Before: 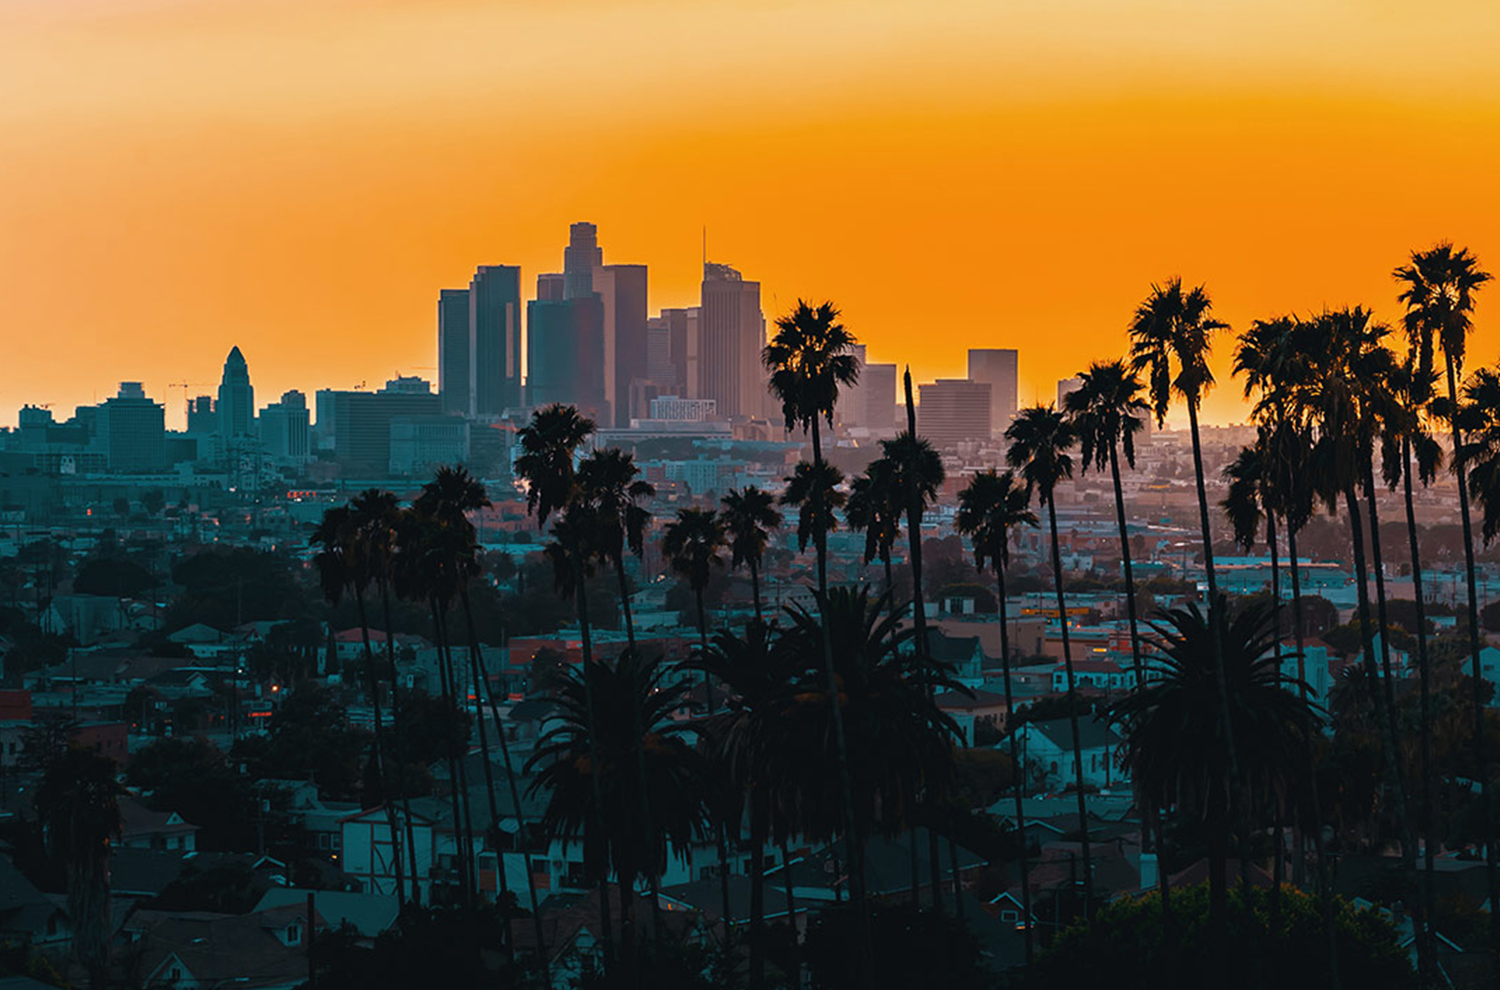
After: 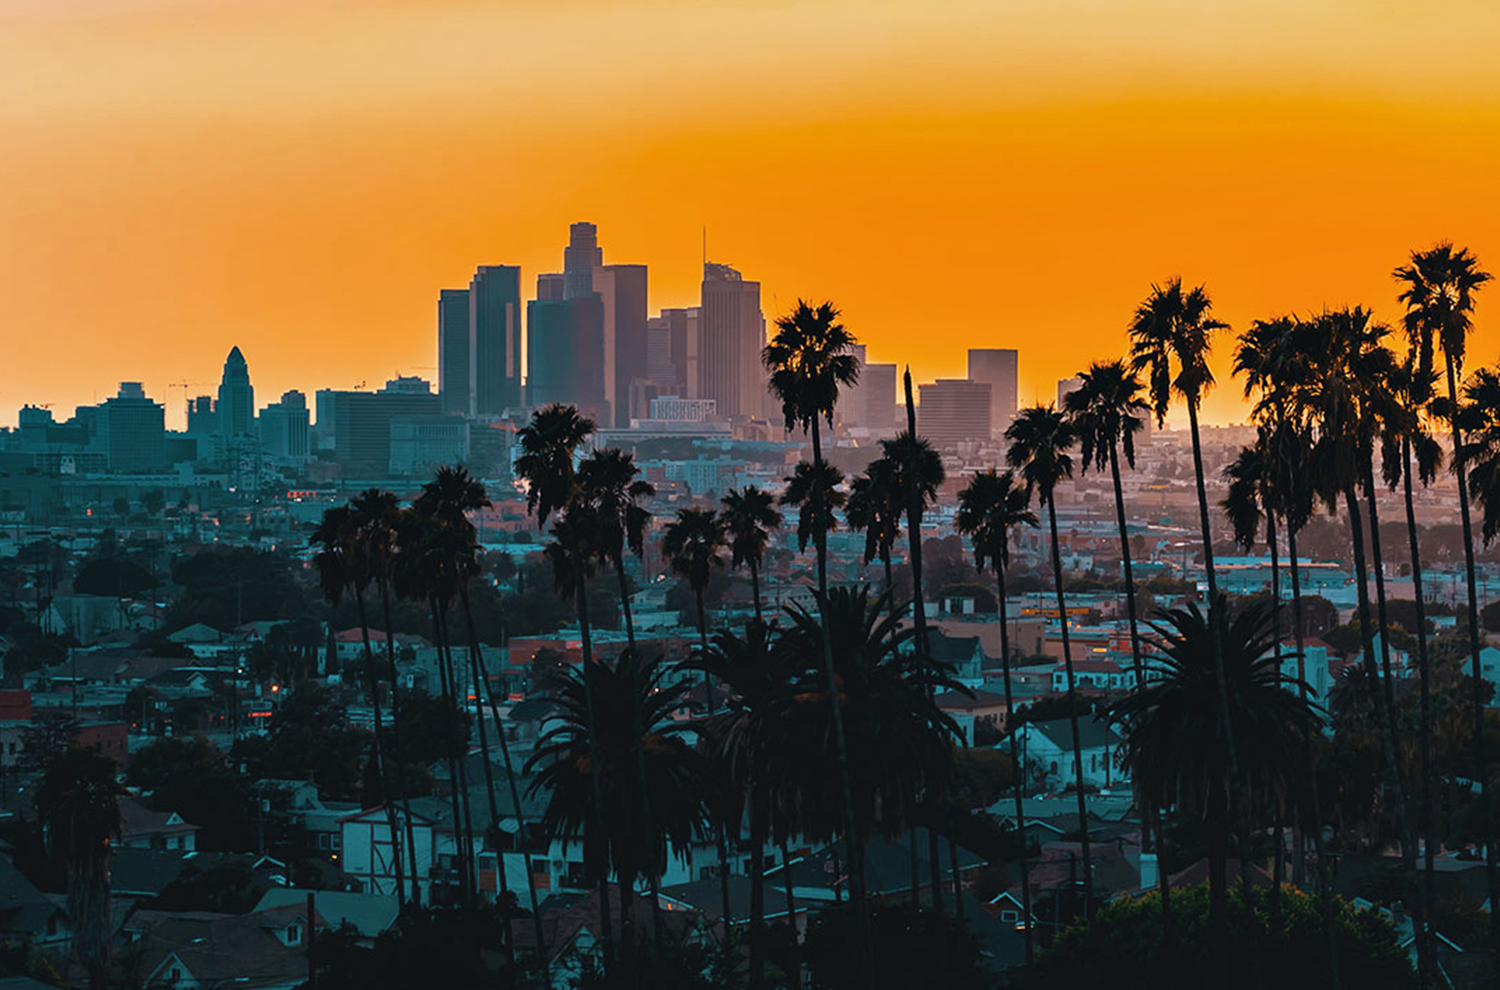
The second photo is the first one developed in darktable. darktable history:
white balance: emerald 1
shadows and highlights: shadows 37.27, highlights -28.18, soften with gaussian
